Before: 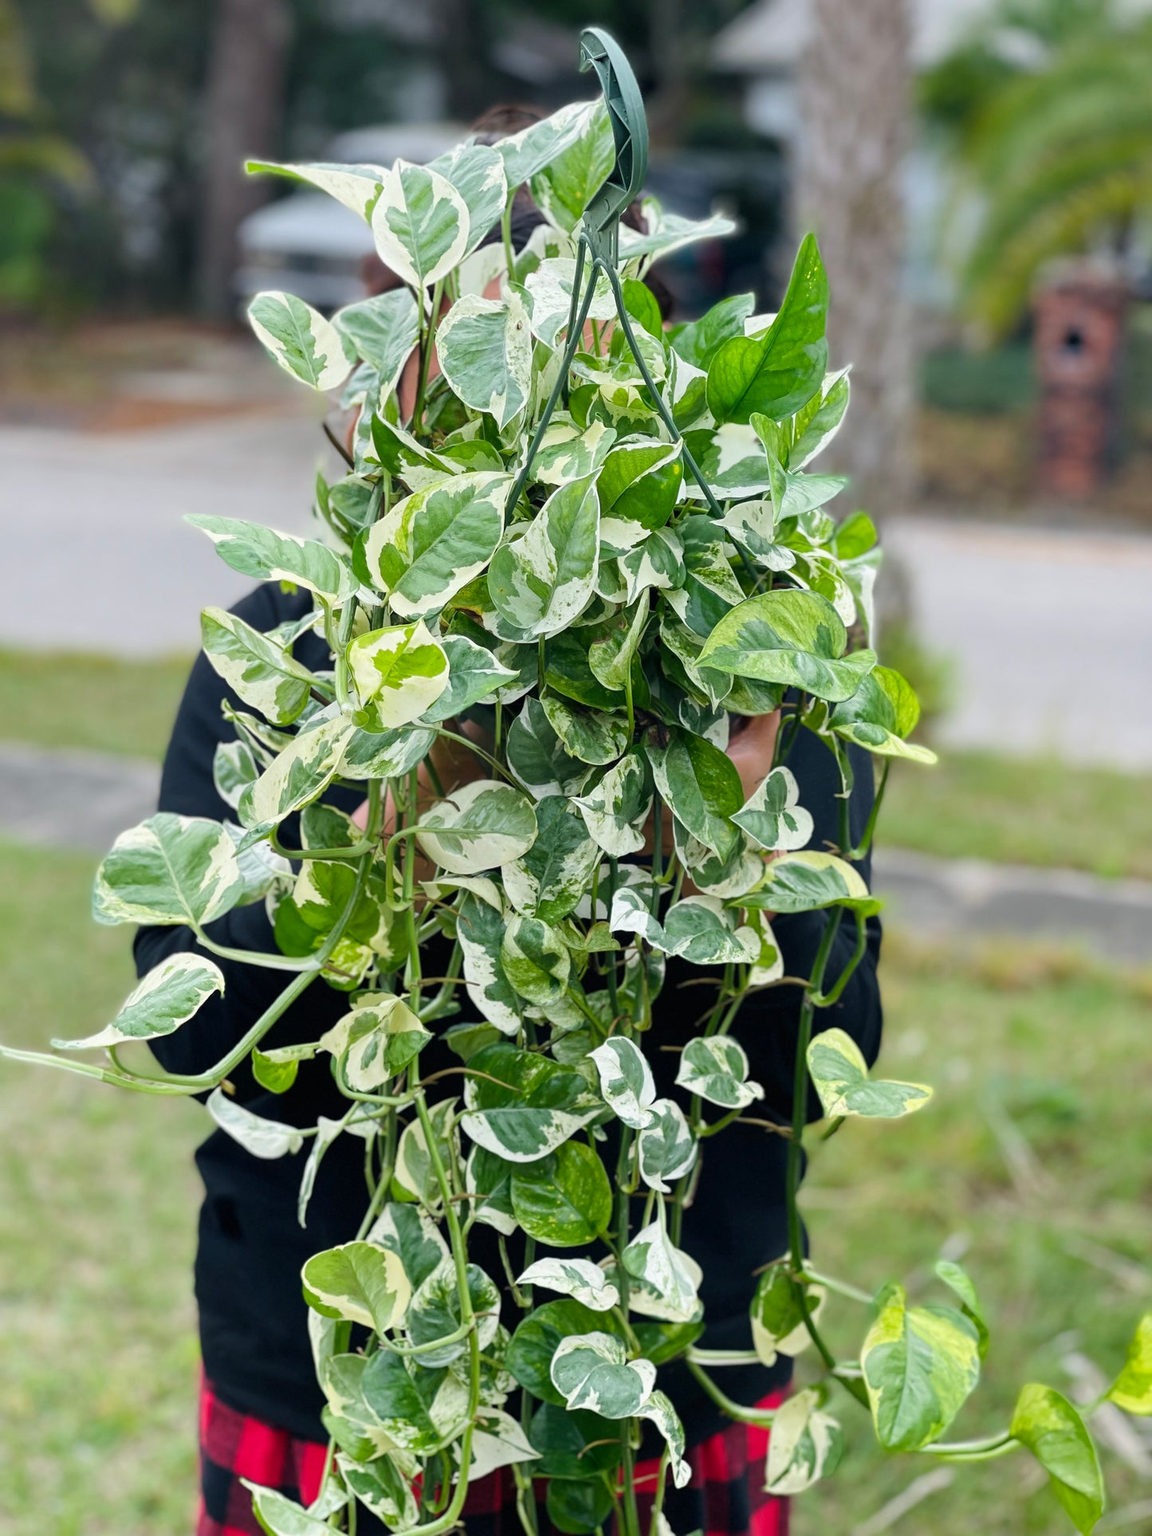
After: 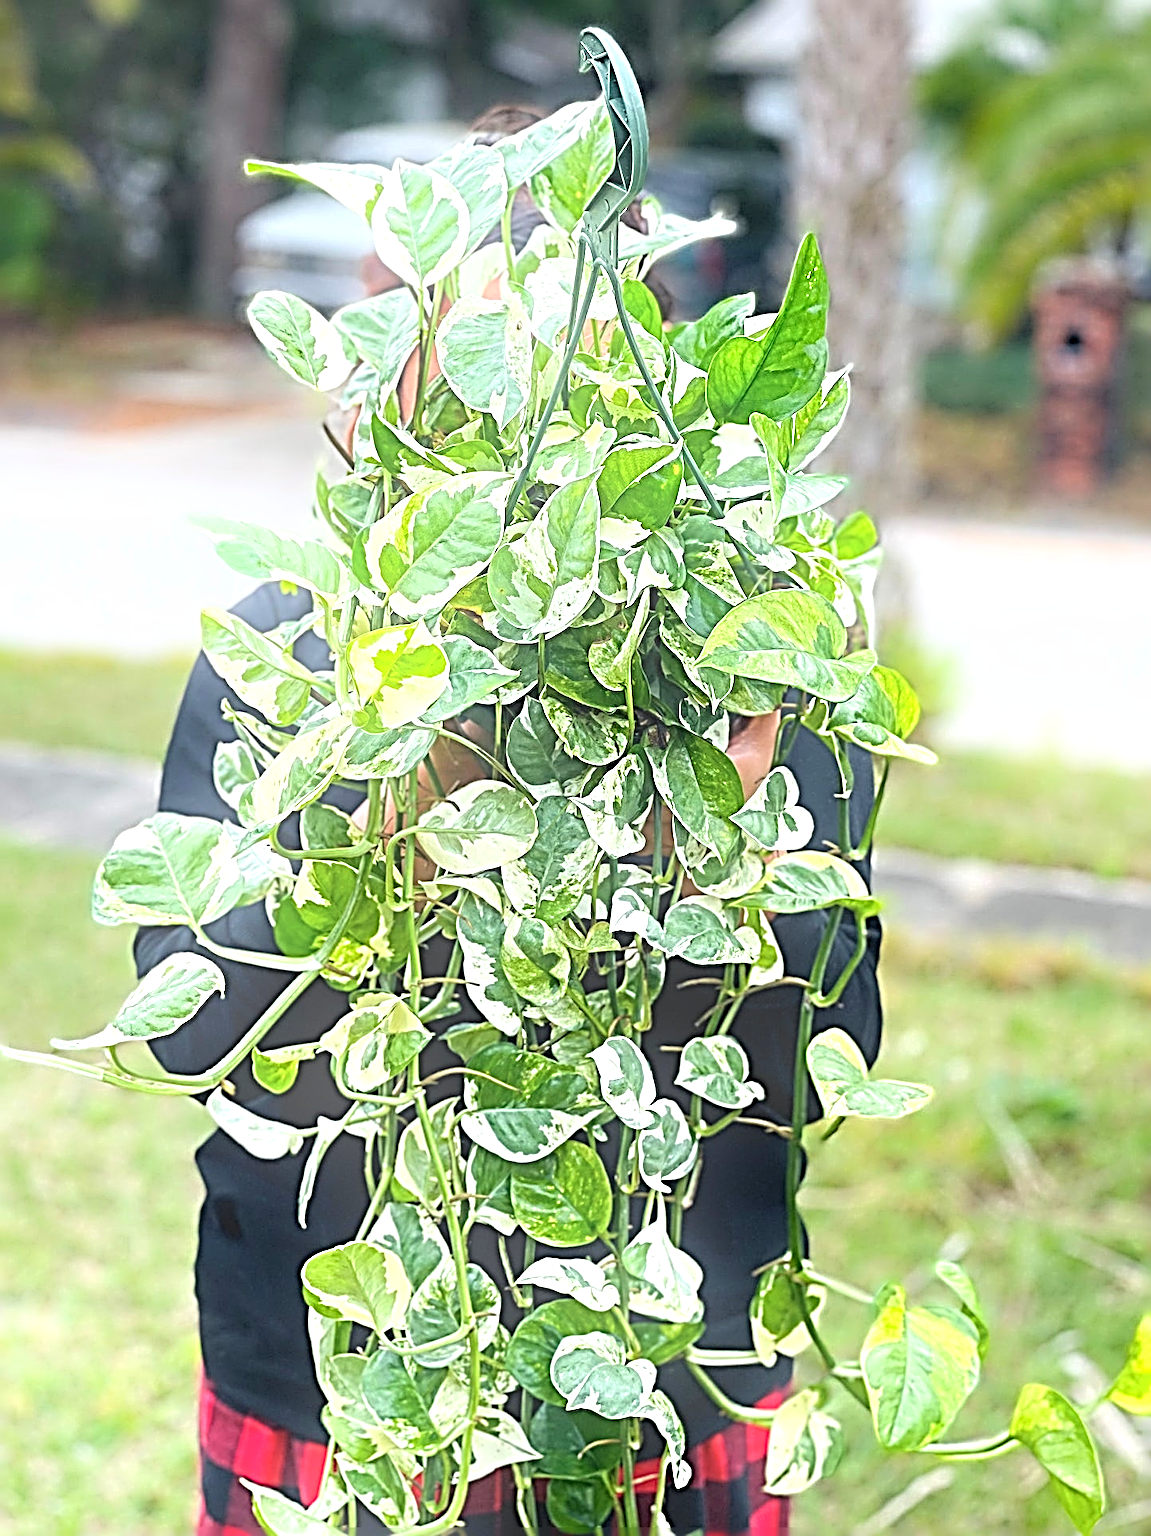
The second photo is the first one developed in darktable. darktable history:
bloom: size 15%, threshold 97%, strength 7%
sharpen: radius 4.001, amount 2
exposure: exposure 0.77 EV, compensate highlight preservation false
